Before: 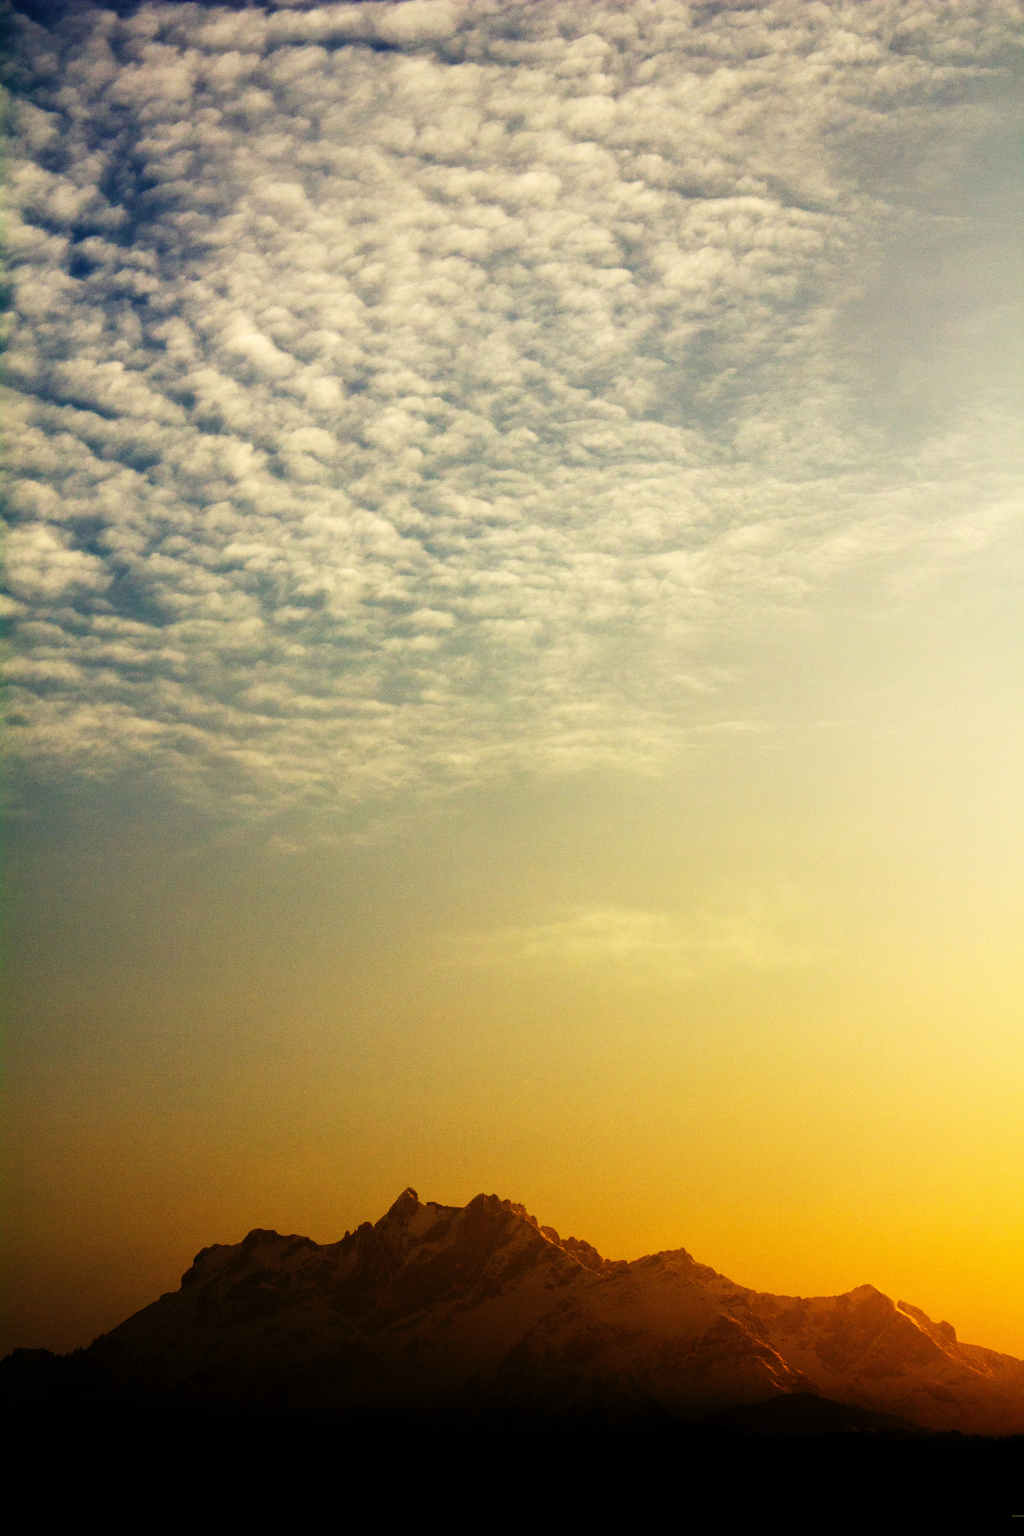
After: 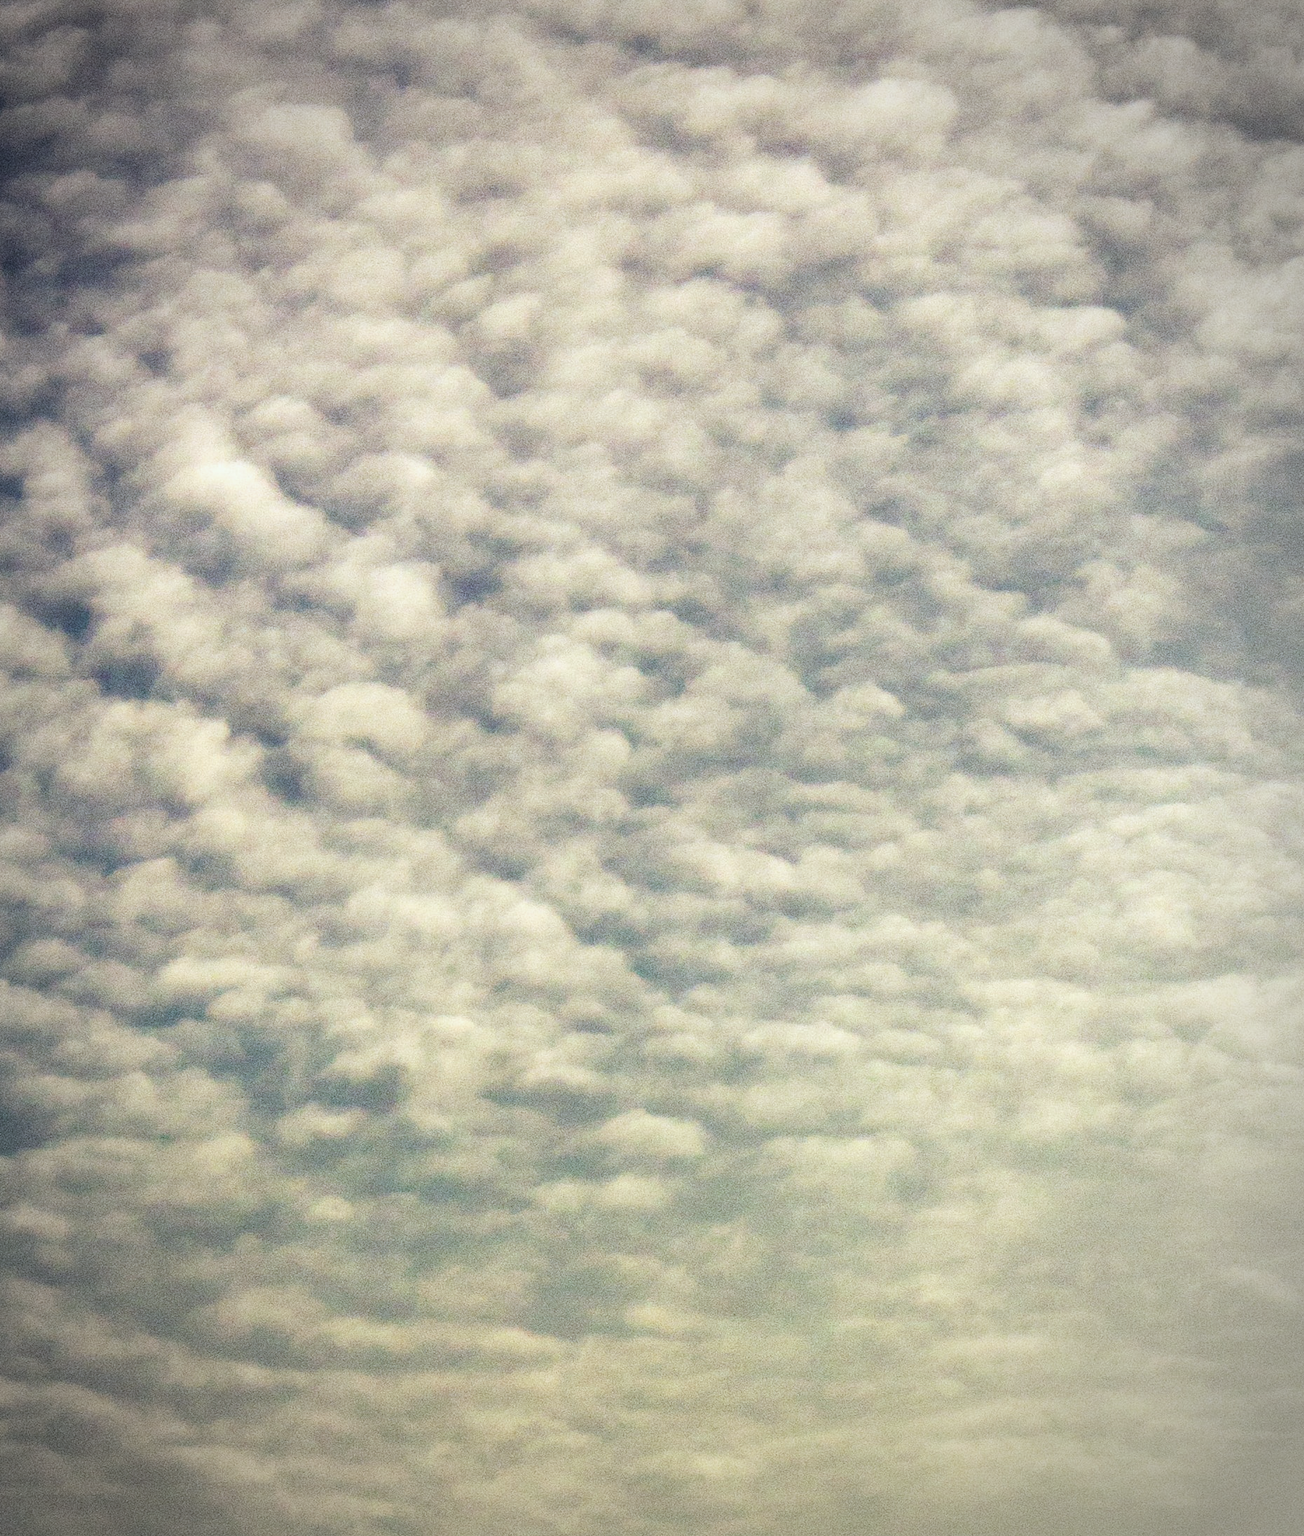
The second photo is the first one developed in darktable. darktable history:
white balance: red 1.004, blue 1.096
crop: left 15.306%, top 9.065%, right 30.789%, bottom 48.638%
vignetting: automatic ratio true
color correction: highlights a* -4.98, highlights b* -3.76, shadows a* 3.83, shadows b* 4.08
